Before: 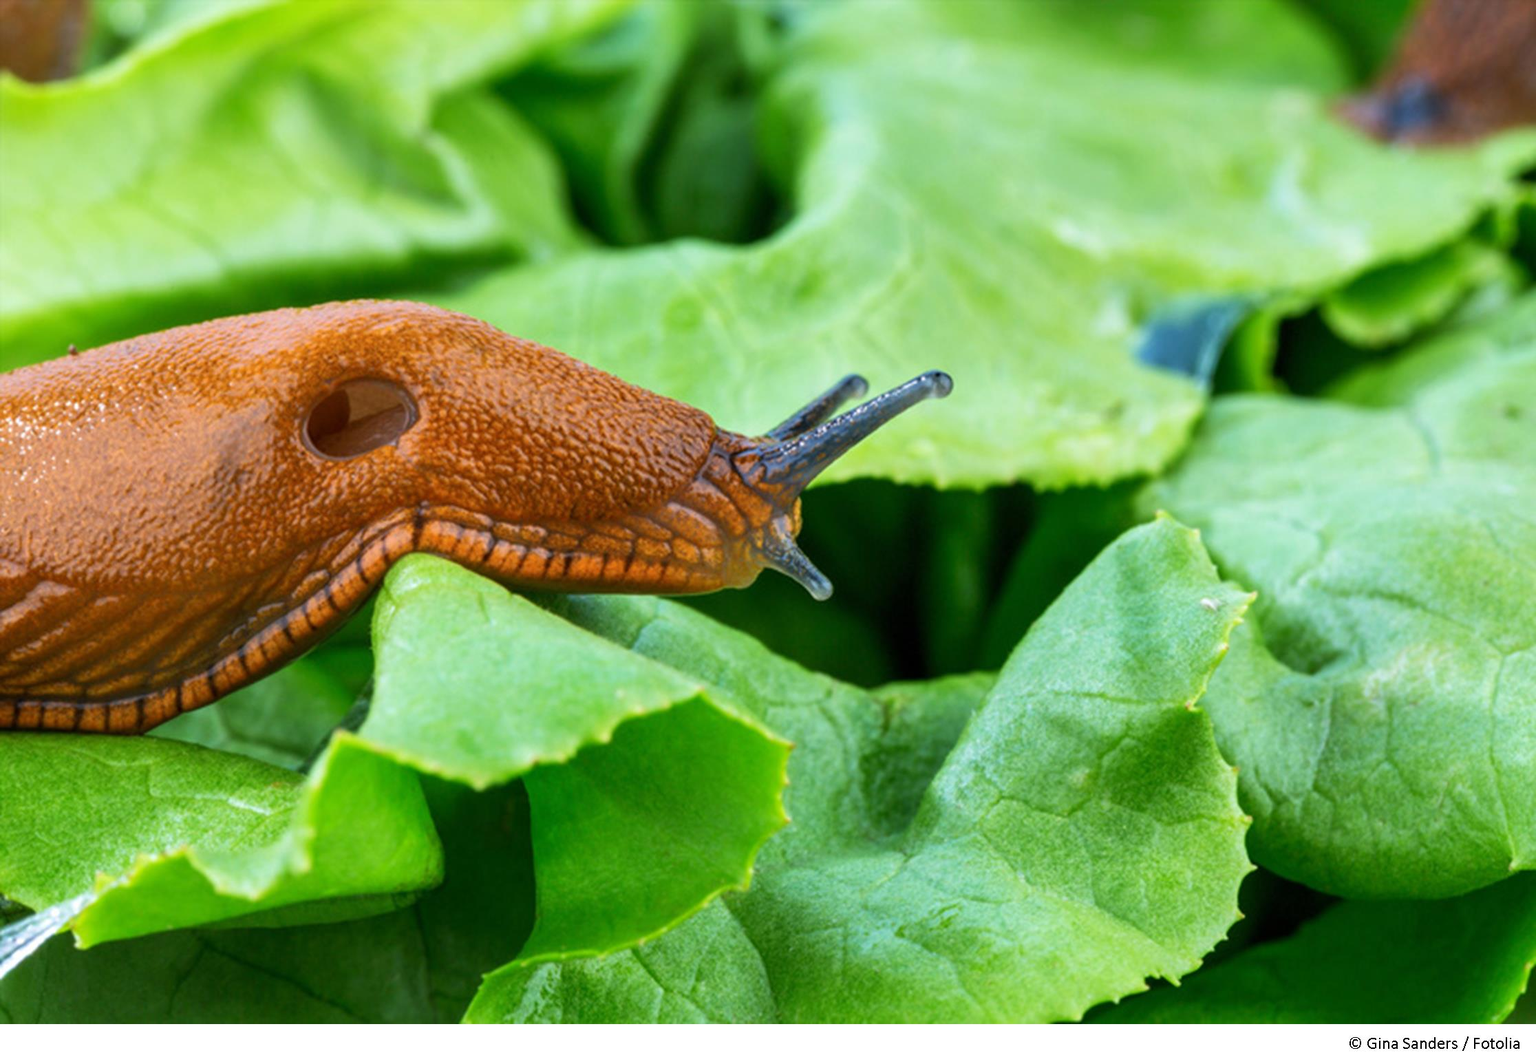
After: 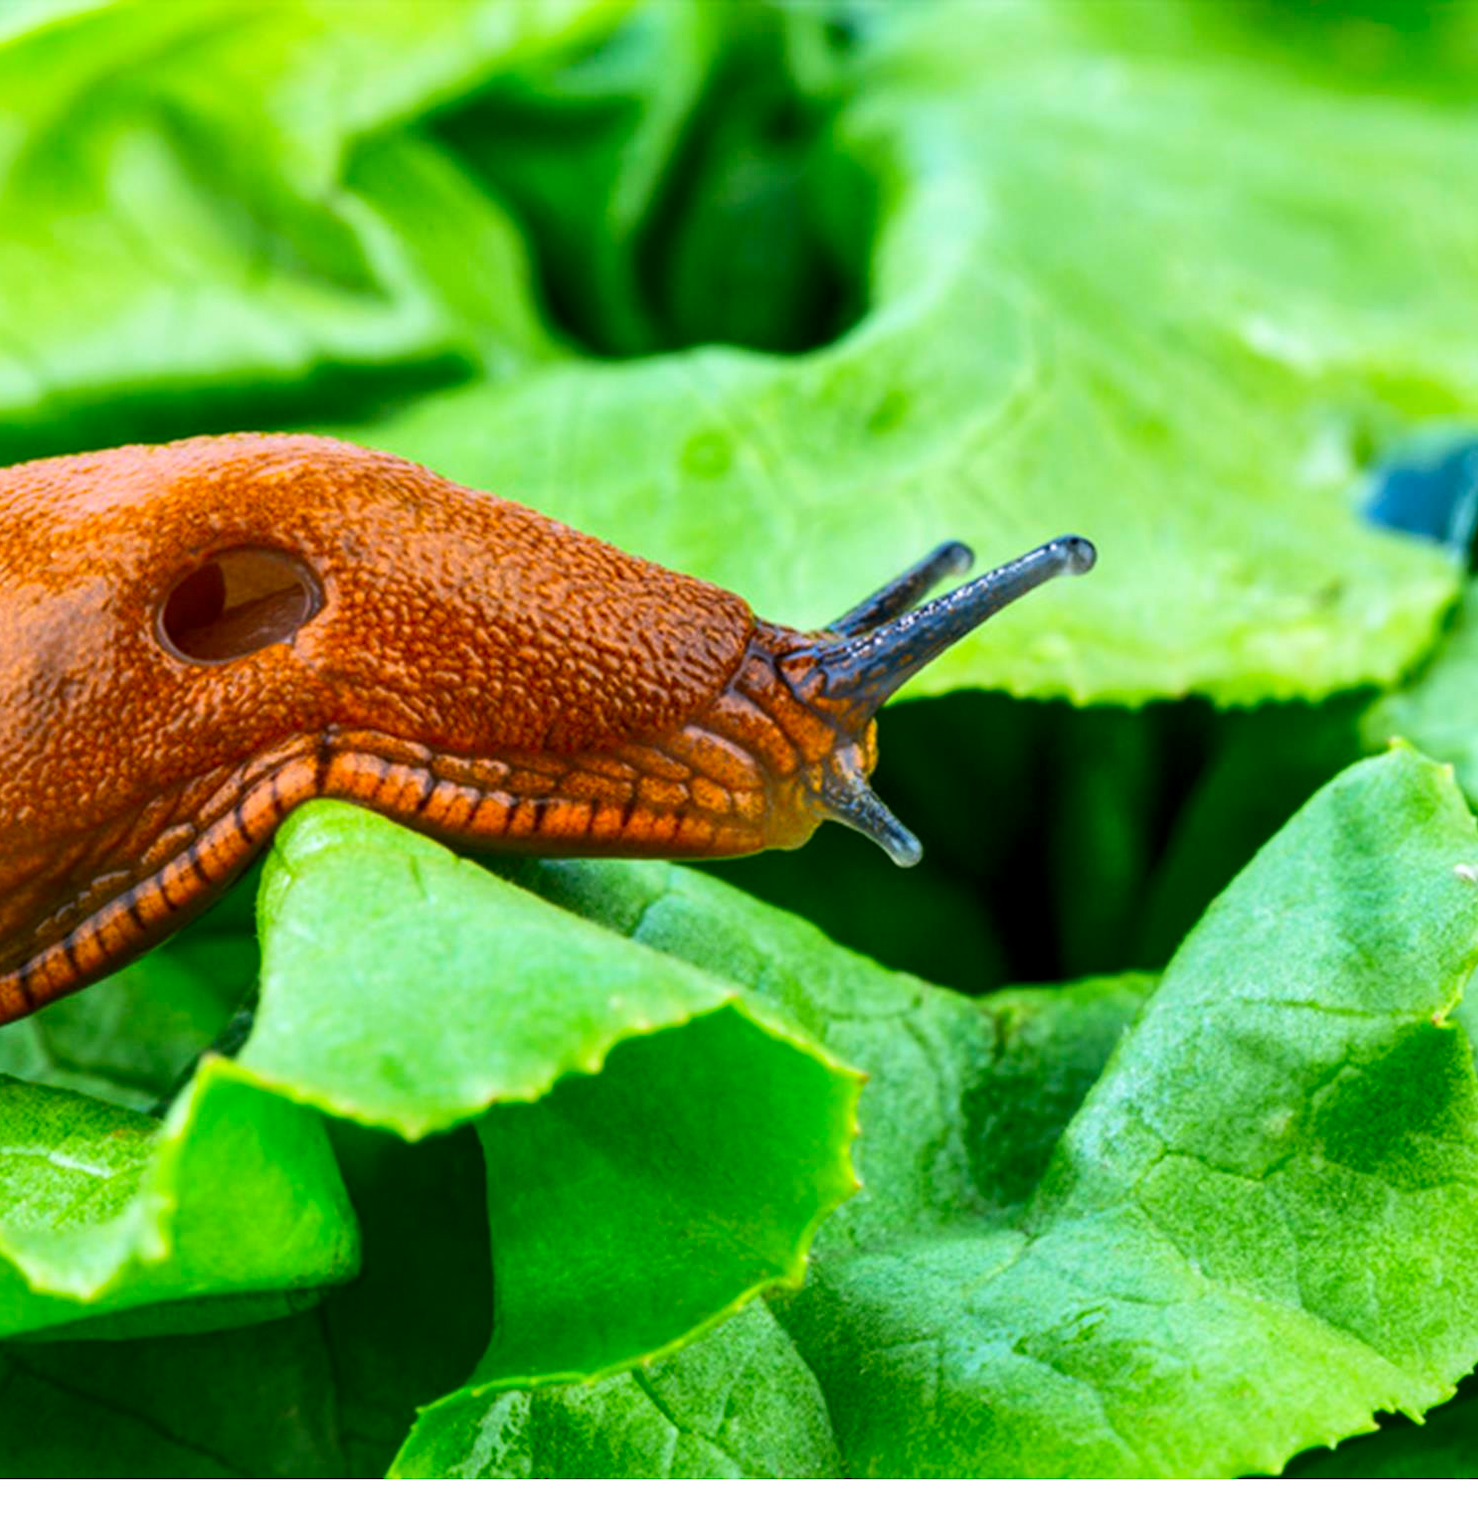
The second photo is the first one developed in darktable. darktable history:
local contrast: highlights 100%, shadows 100%, detail 120%, midtone range 0.2
contrast brightness saturation: contrast 0.16, saturation 0.32
crop and rotate: left 12.648%, right 20.685%
